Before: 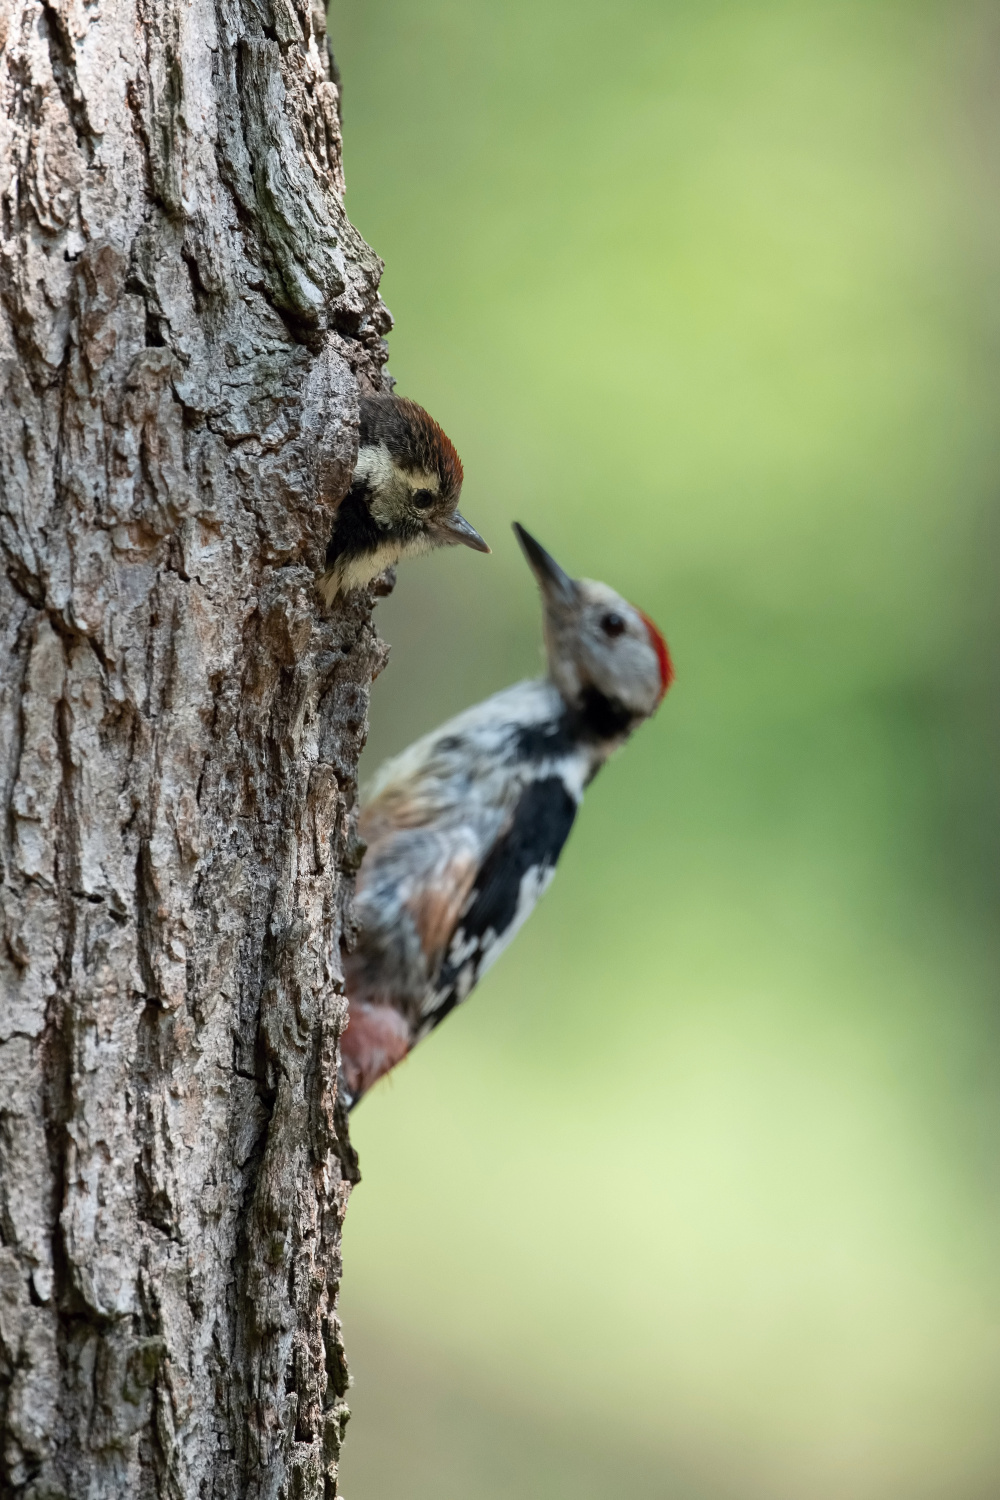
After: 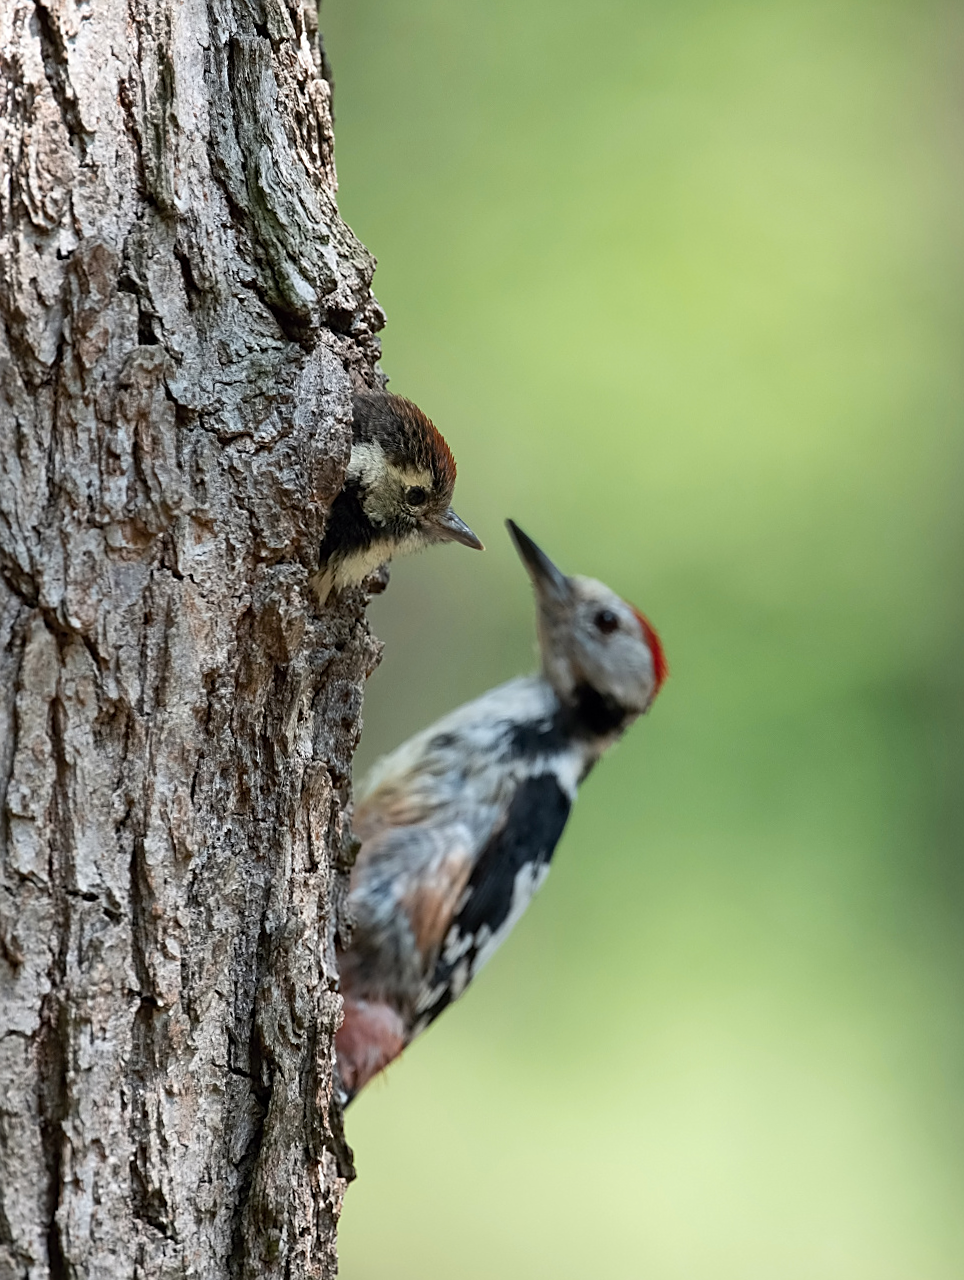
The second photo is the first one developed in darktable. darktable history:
tone equalizer: edges refinement/feathering 500, mask exposure compensation -1.57 EV, preserve details no
crop and rotate: angle 0.176°, left 0.432%, right 2.708%, bottom 14.236%
sharpen: on, module defaults
